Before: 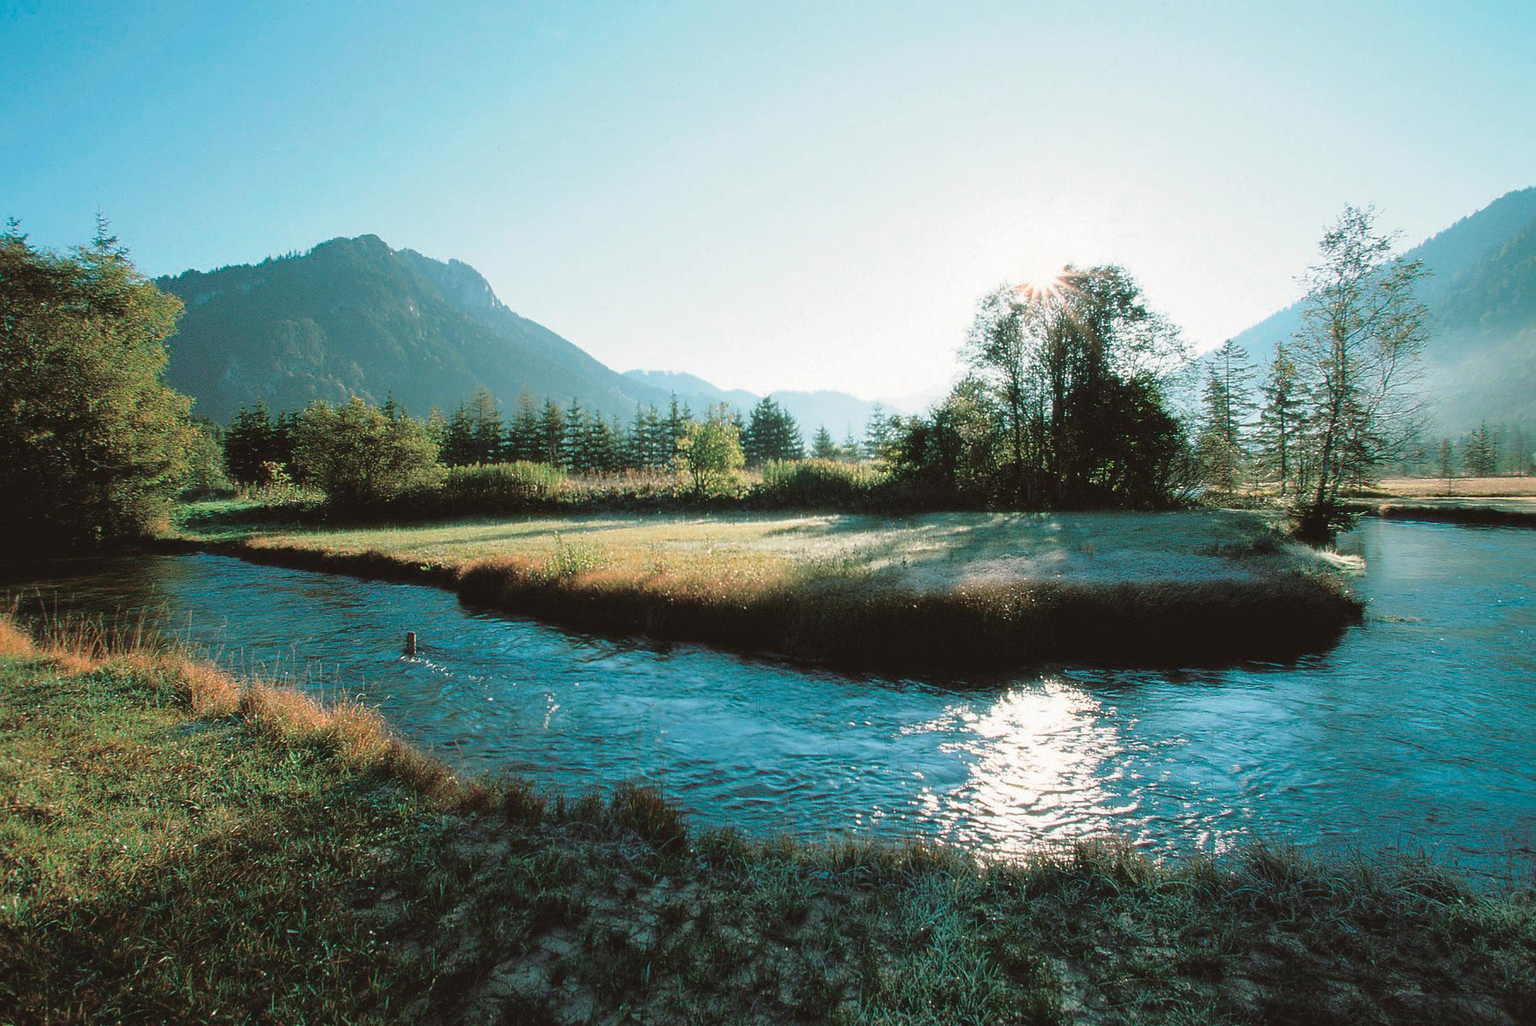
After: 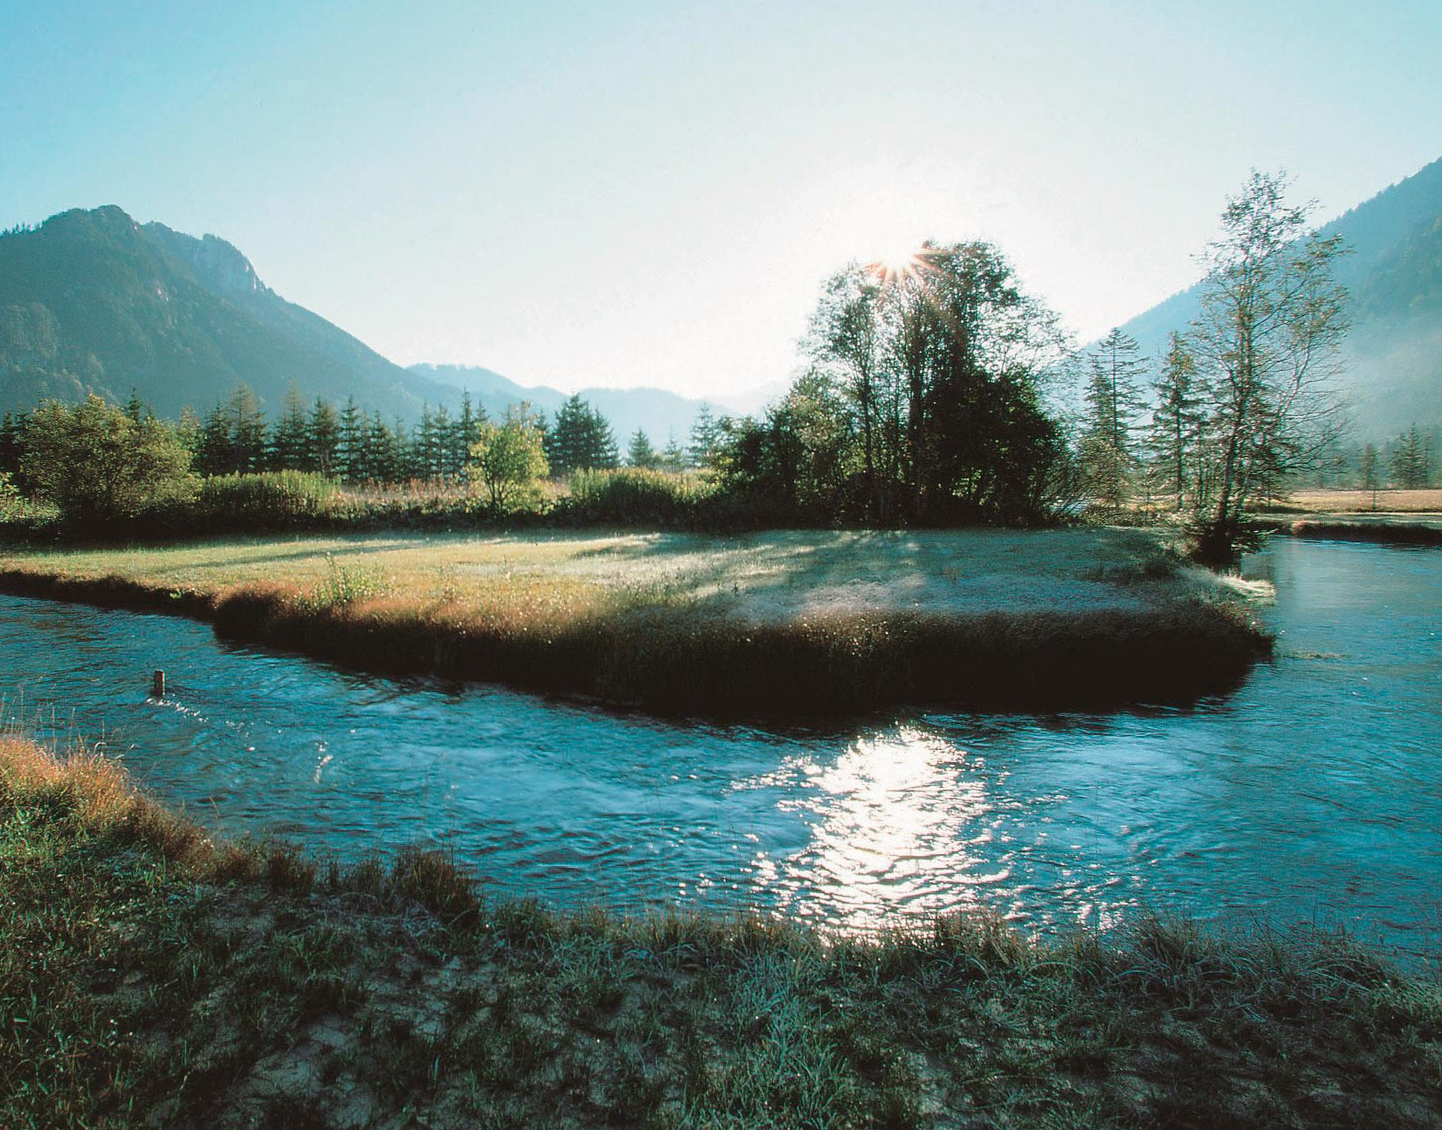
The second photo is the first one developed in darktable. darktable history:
crop and rotate: left 17.959%, top 5.771%, right 1.742%
shadows and highlights: radius 125.46, shadows 21.19, highlights -21.19, low approximation 0.01
